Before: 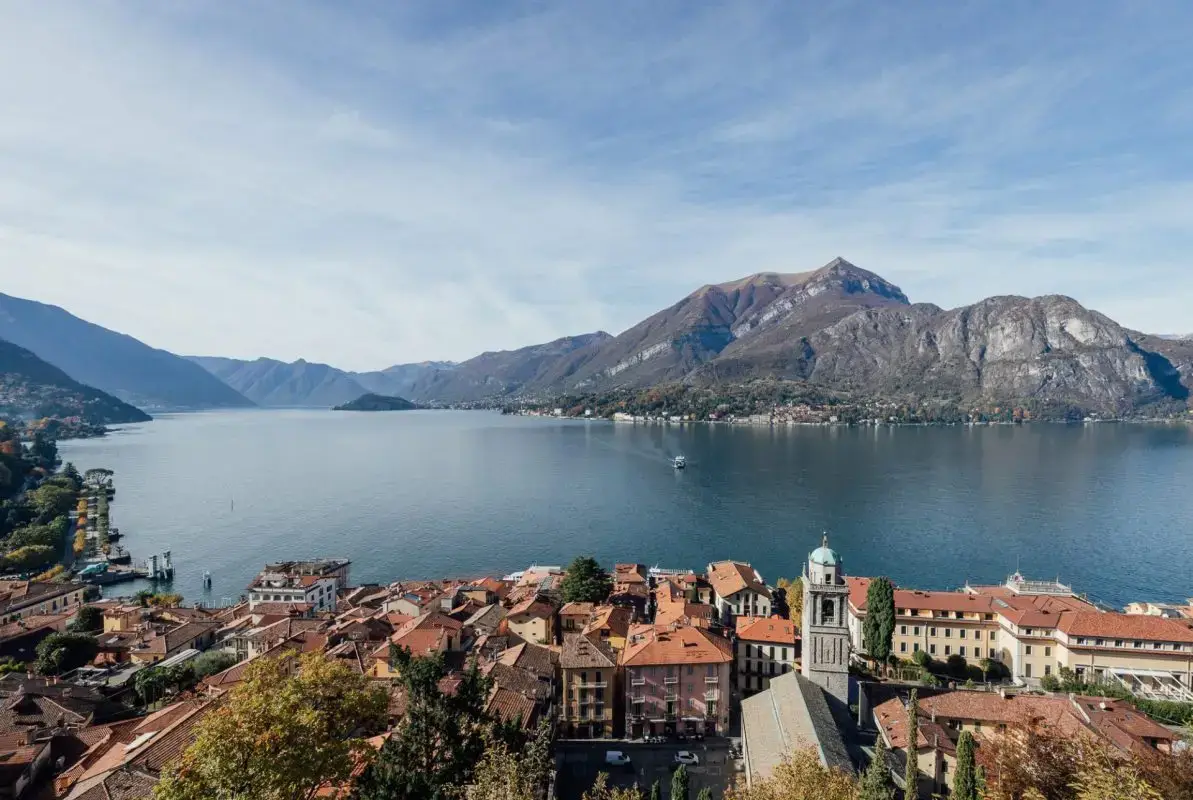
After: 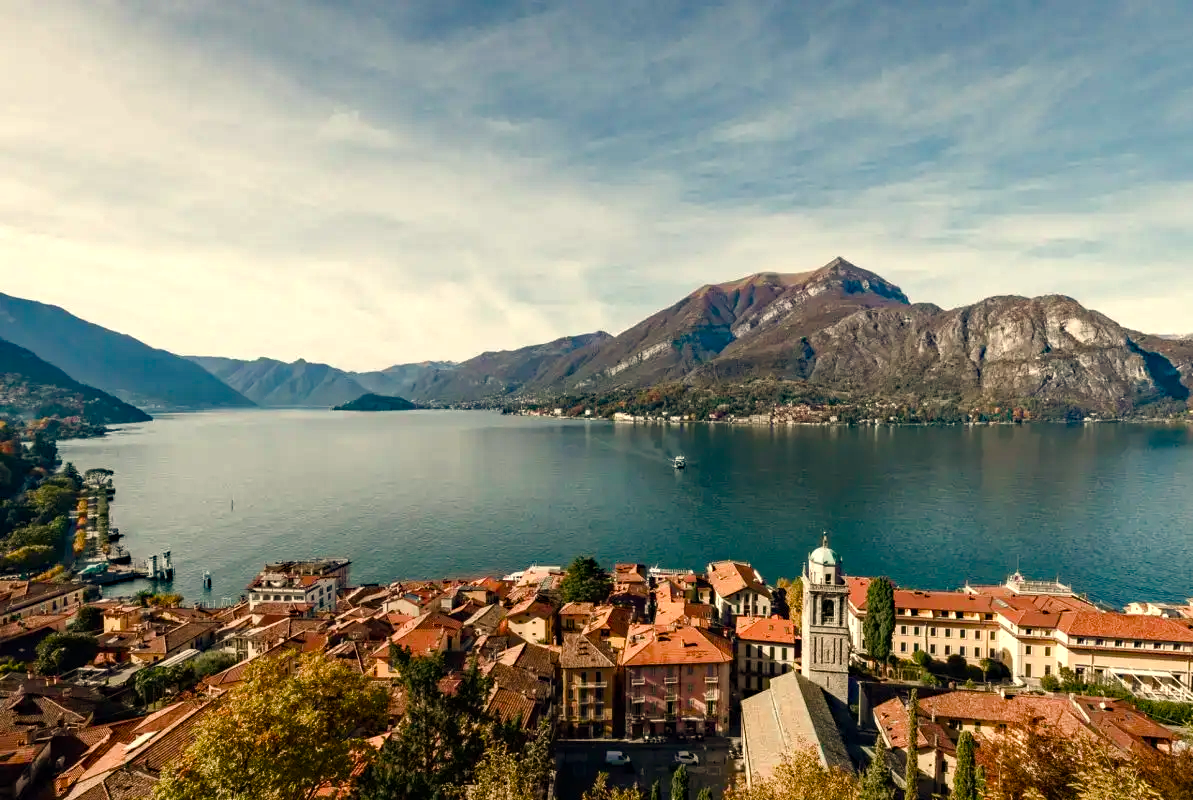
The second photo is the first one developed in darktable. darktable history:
haze removal: strength 0.29, distance 0.25, compatibility mode true, adaptive false
white balance: red 1.123, blue 0.83
shadows and highlights: radius 337.17, shadows 29.01, soften with gaussian
color balance rgb: perceptual saturation grading › highlights -29.58%, perceptual saturation grading › mid-tones 29.47%, perceptual saturation grading › shadows 59.73%, perceptual brilliance grading › global brilliance -17.79%, perceptual brilliance grading › highlights 28.73%, global vibrance 15.44%
